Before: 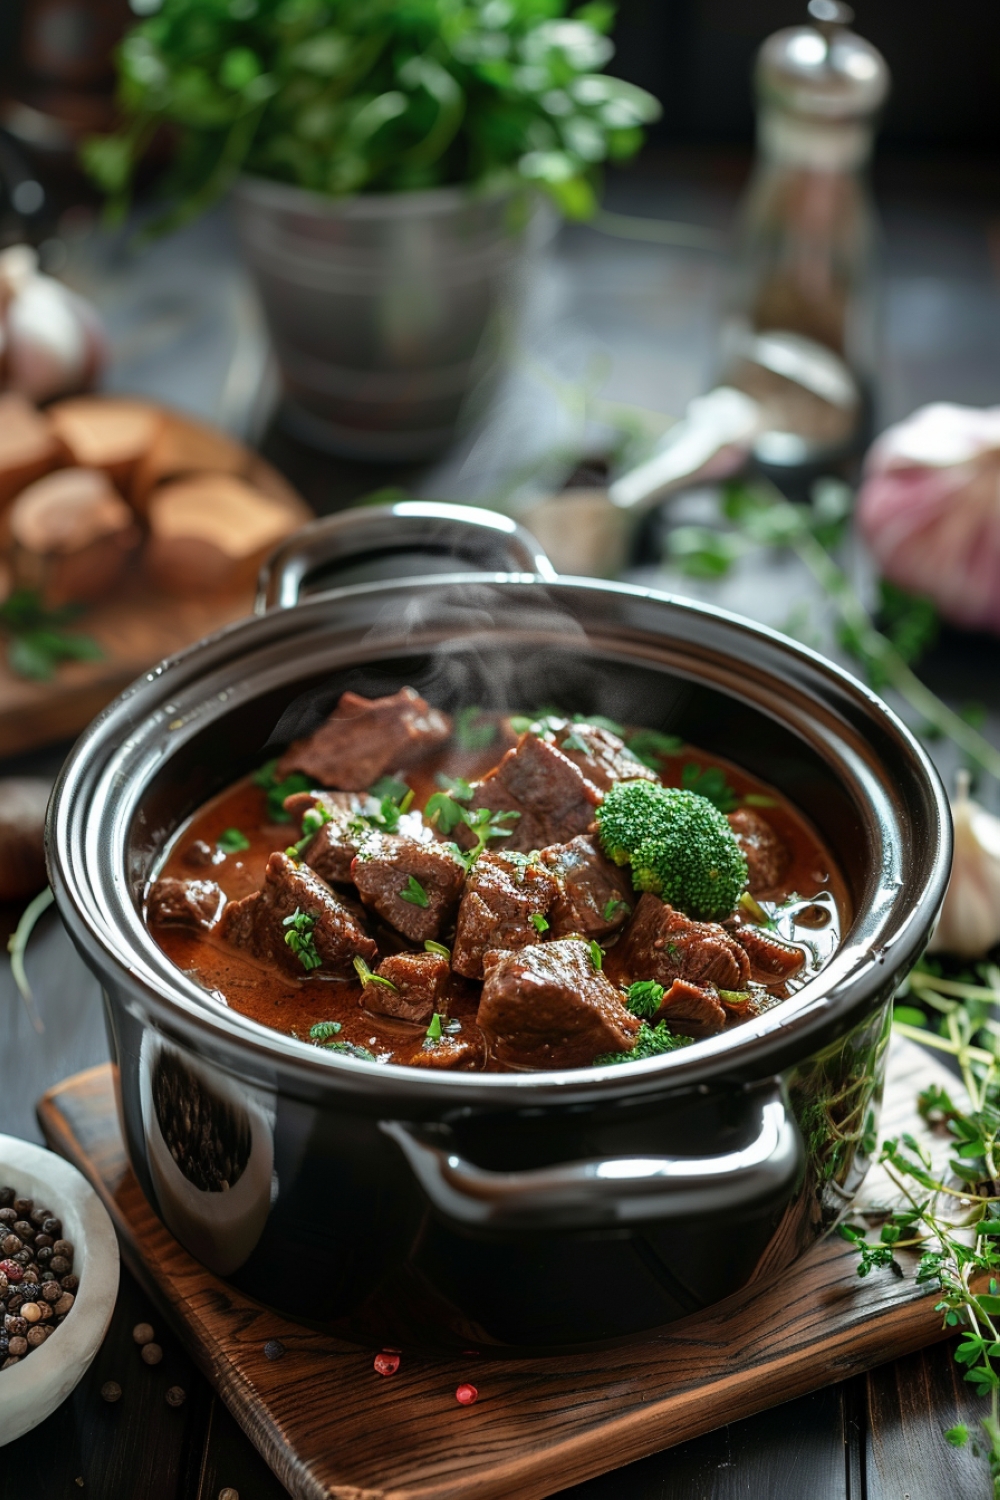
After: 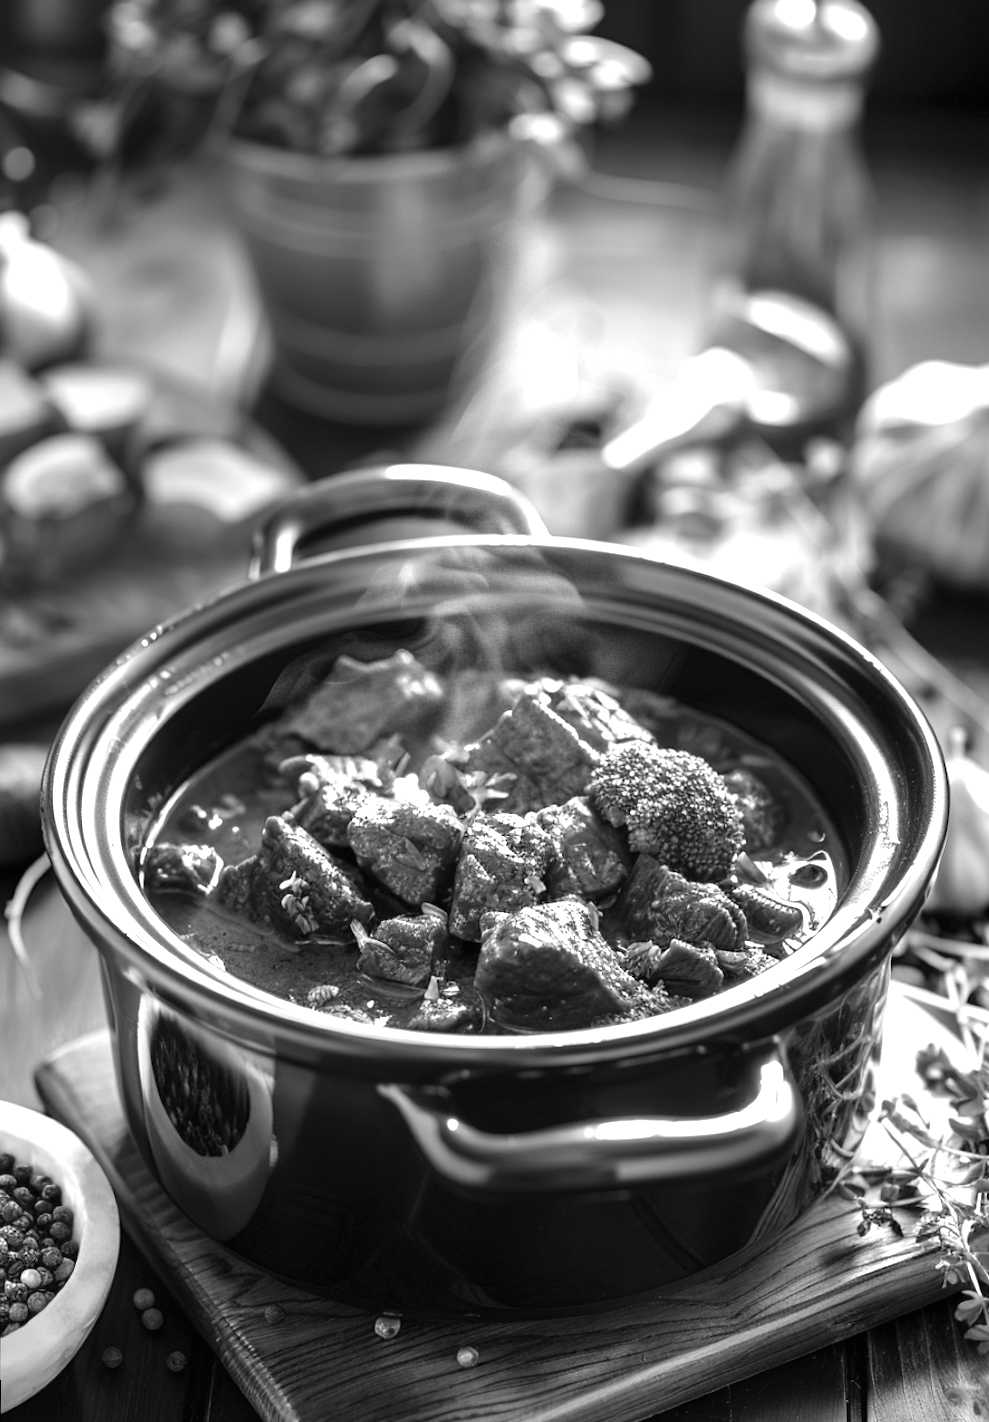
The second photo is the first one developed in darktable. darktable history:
rotate and perspective: rotation -1°, crop left 0.011, crop right 0.989, crop top 0.025, crop bottom 0.975
color calibration: output gray [0.25, 0.35, 0.4, 0], x 0.383, y 0.372, temperature 3905.17 K
crop and rotate: angle -0.5°
exposure: black level correction 0, exposure 1 EV, compensate exposure bias true, compensate highlight preservation false
